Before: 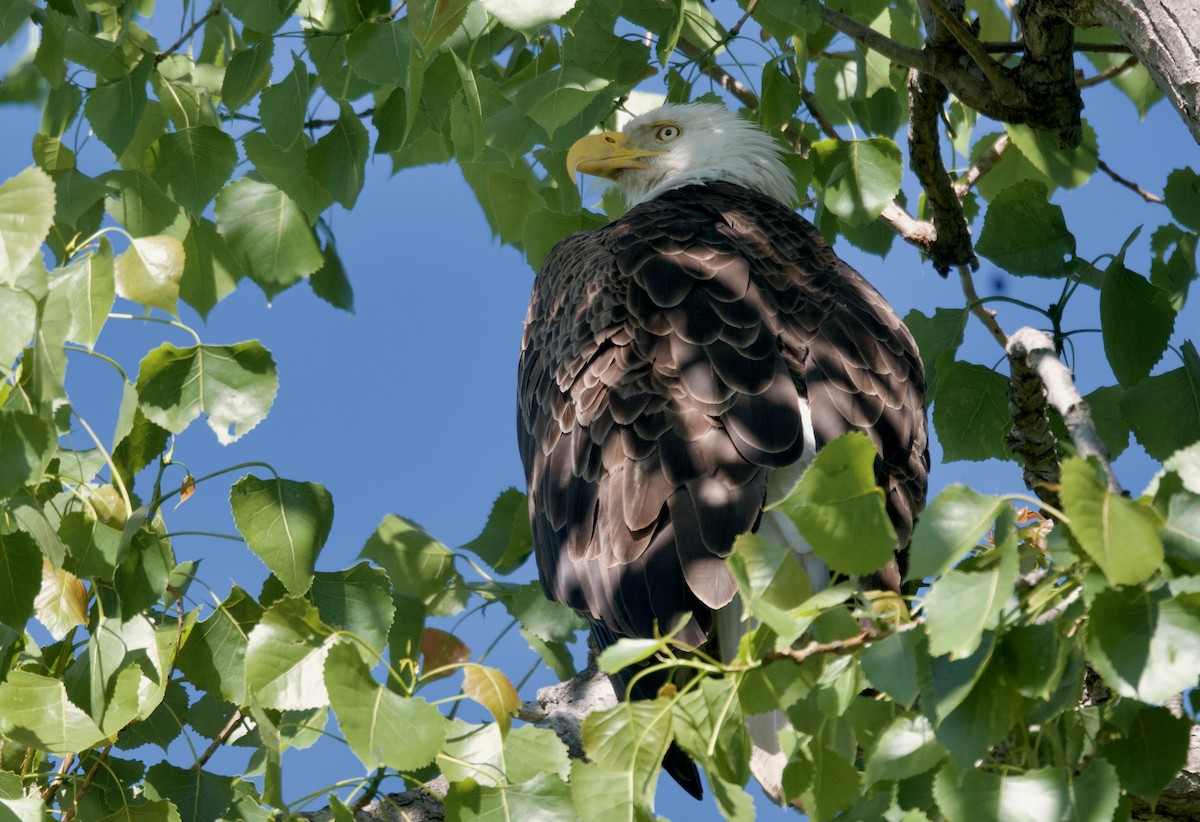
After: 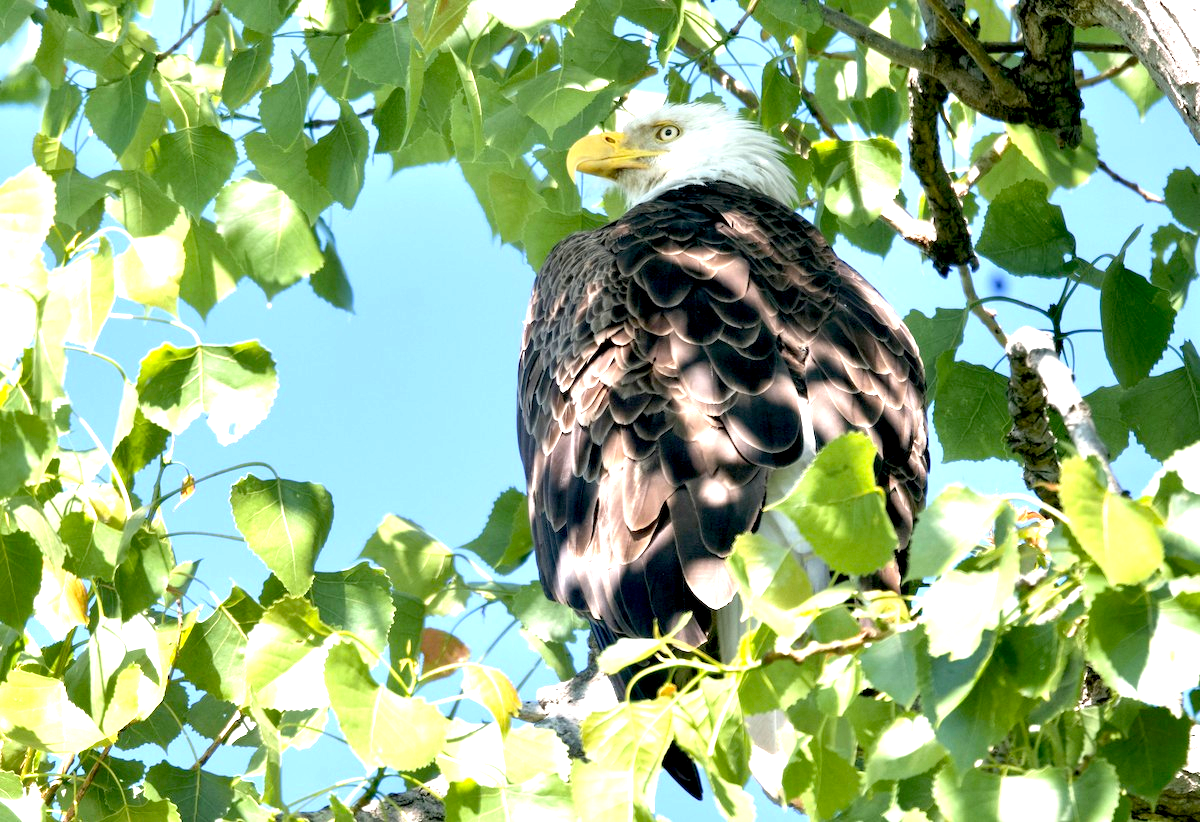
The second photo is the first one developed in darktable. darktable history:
exposure: black level correction 0, exposure 1.745 EV, compensate exposure bias true, compensate highlight preservation false
